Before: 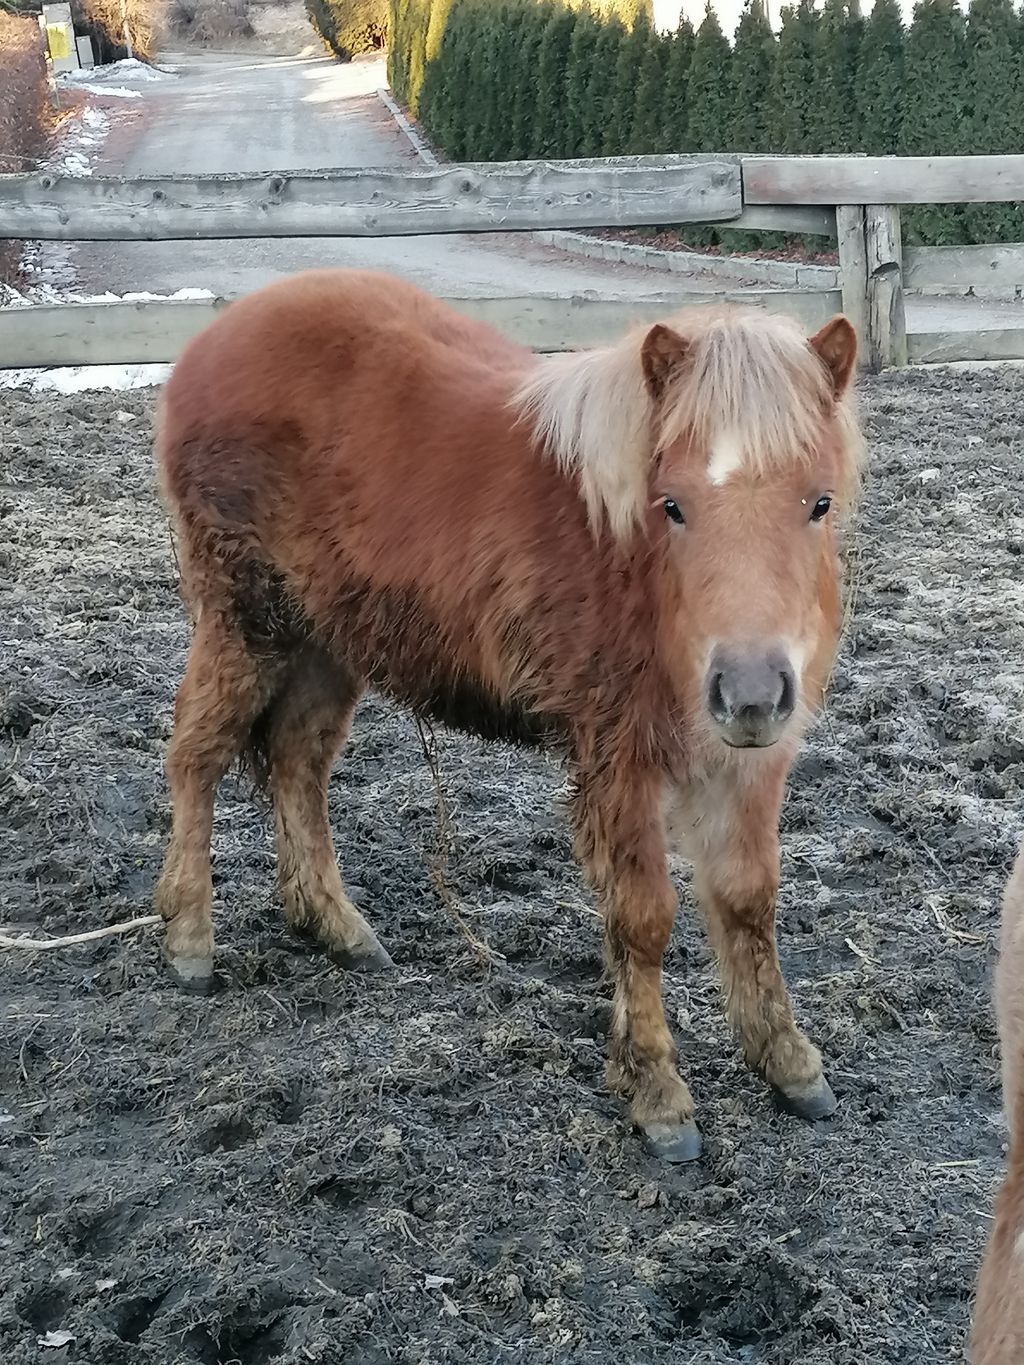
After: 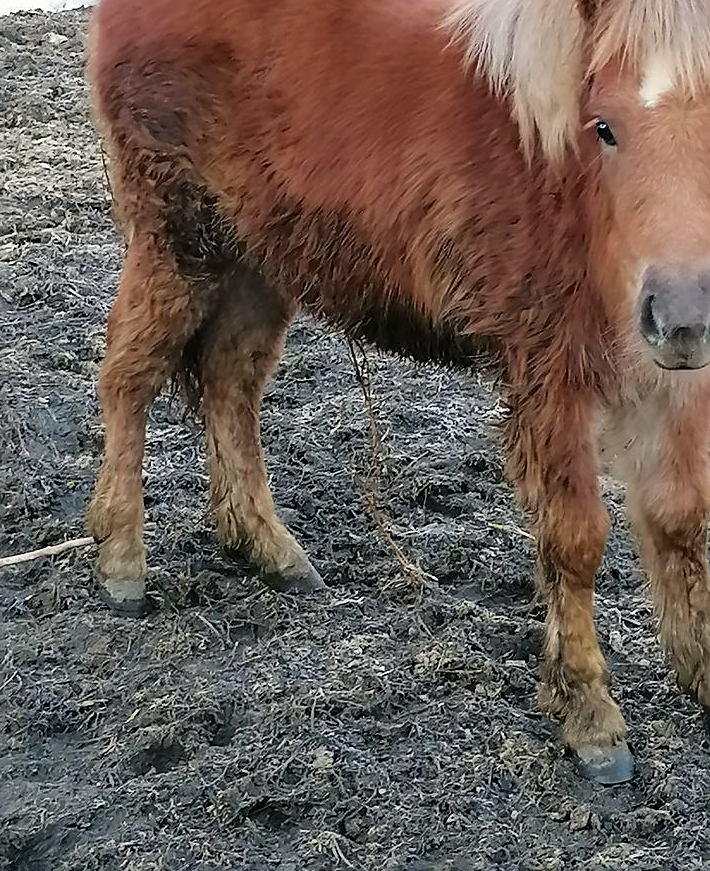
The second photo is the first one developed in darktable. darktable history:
crop: left 6.677%, top 27.747%, right 23.956%, bottom 8.406%
exposure: compensate highlight preservation false
color calibration: output R [1.003, 0.027, -0.041, 0], output G [-0.018, 1.043, -0.038, 0], output B [0.071, -0.086, 1.017, 0], x 0.339, y 0.354, temperature 5158.69 K
sharpen: on, module defaults
color zones: curves: ch1 [(0.25, 0.61) (0.75, 0.248)], process mode strong
